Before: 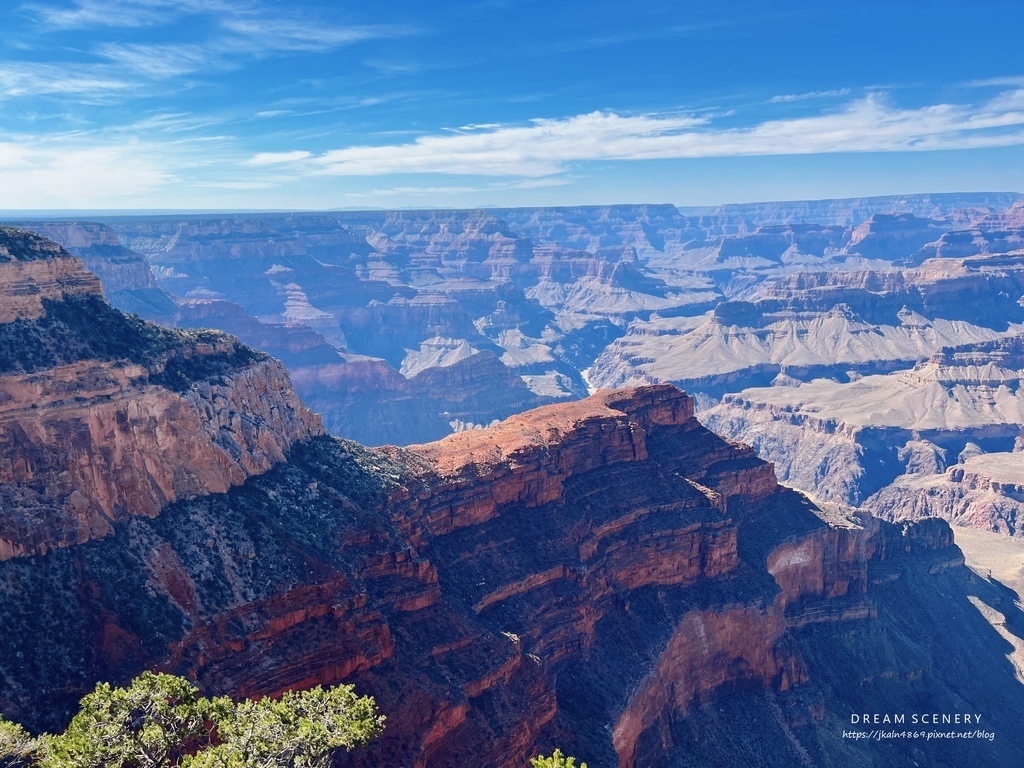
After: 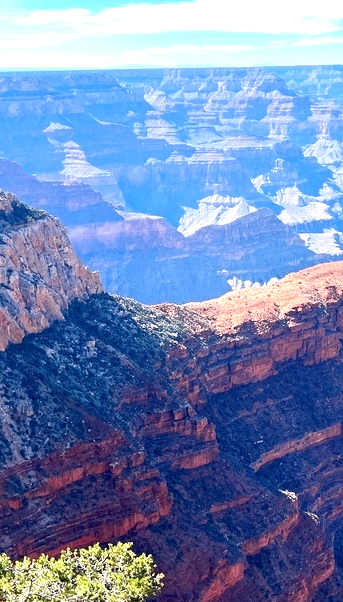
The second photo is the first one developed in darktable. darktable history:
exposure: black level correction 0, exposure 1 EV, compensate exposure bias true, compensate highlight preservation false
crop and rotate: left 21.77%, top 18.528%, right 44.676%, bottom 2.997%
